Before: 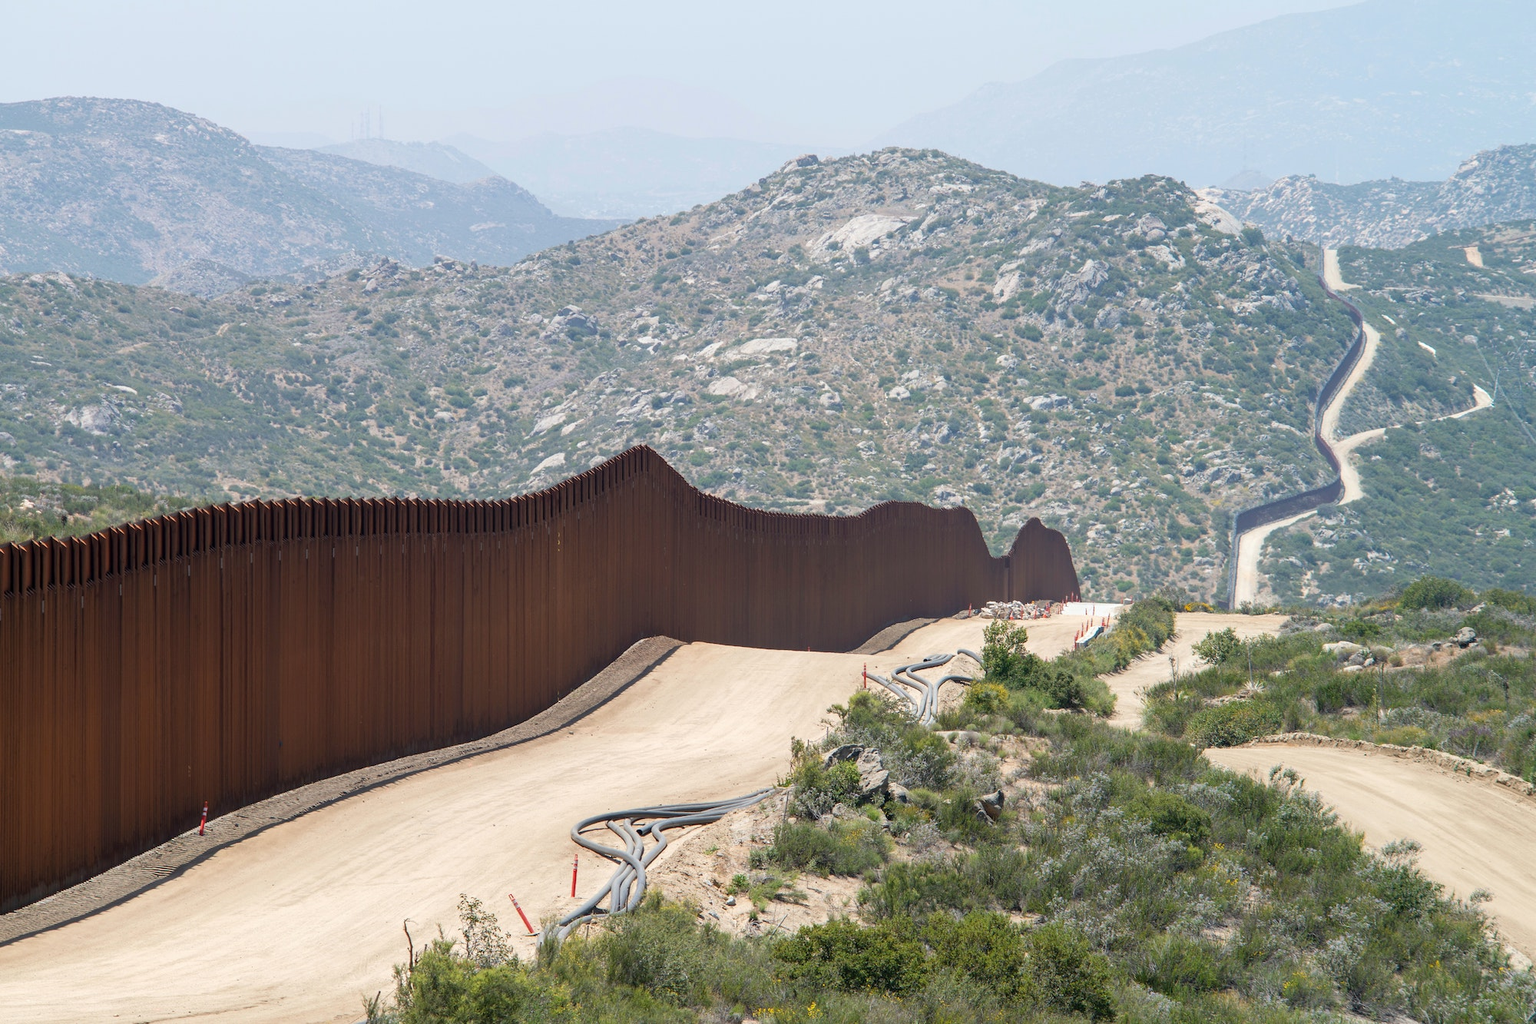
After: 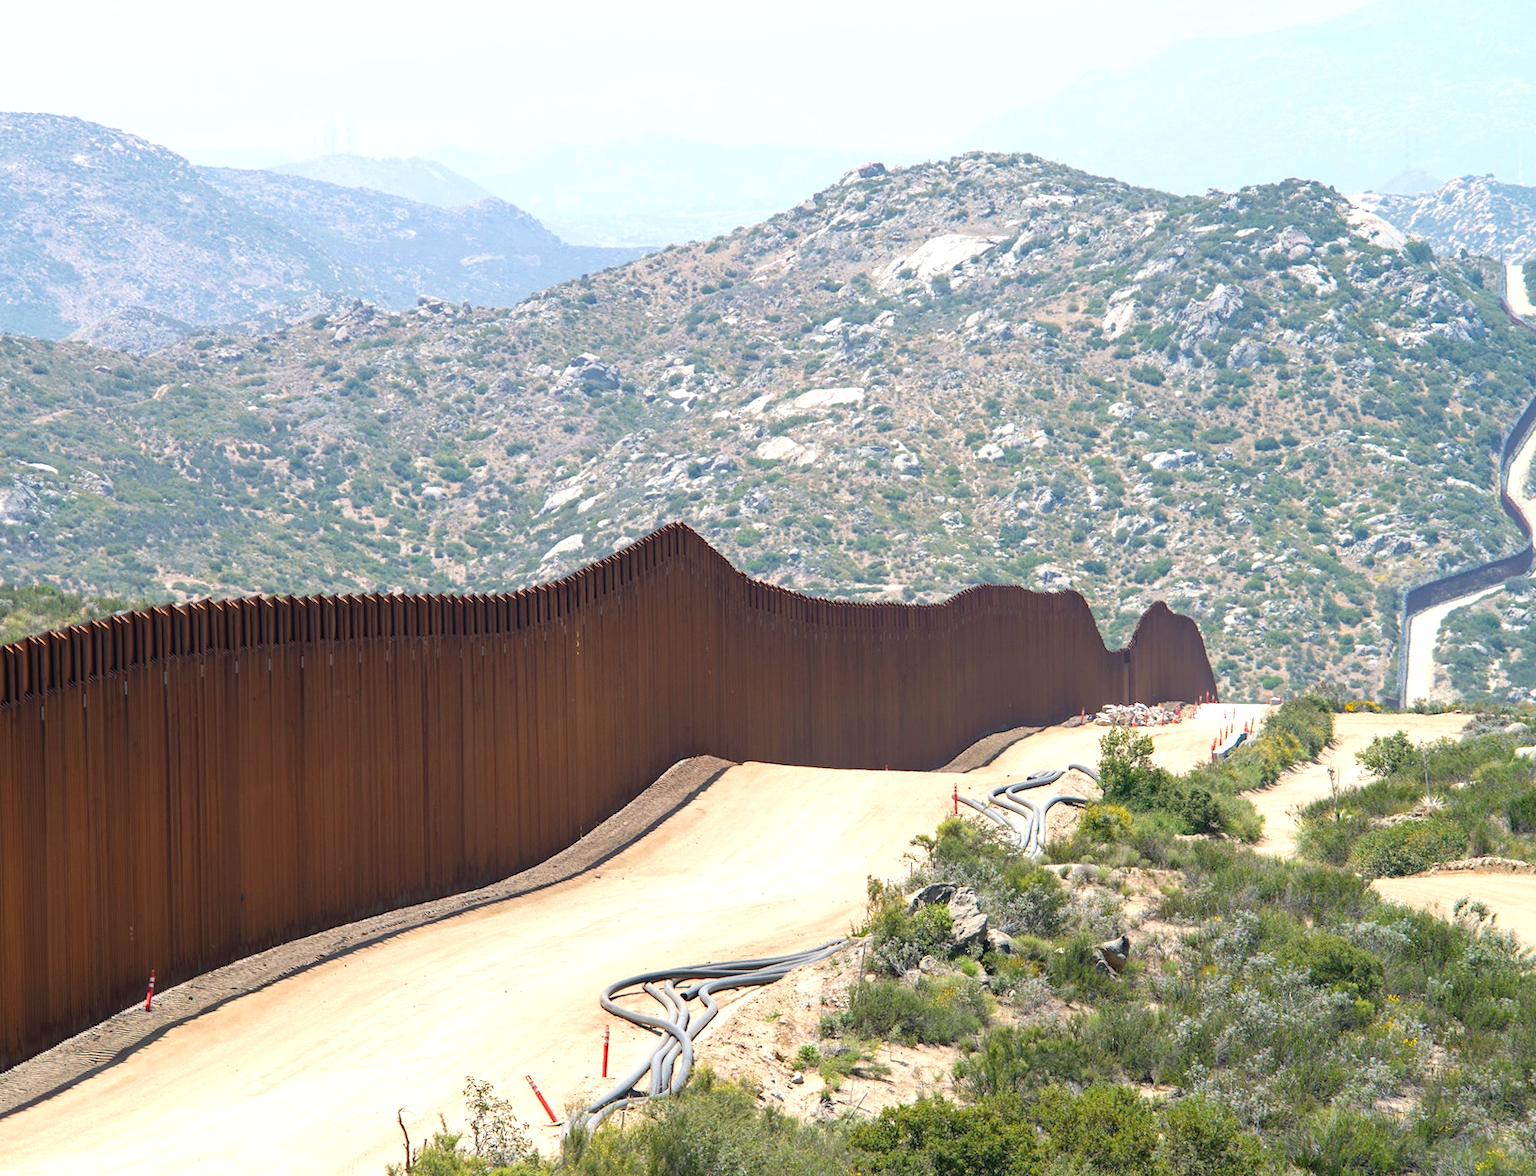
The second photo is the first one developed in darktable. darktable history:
color balance rgb: shadows lift › chroma 0.913%, shadows lift › hue 110.66°, perceptual saturation grading › global saturation 0.565%, global vibrance 20%
haze removal: compatibility mode true, adaptive false
exposure: black level correction -0.002, exposure 0.531 EV, compensate highlight preservation false
crop and rotate: angle 1.22°, left 4.325%, top 0.571%, right 11.357%, bottom 2.465%
